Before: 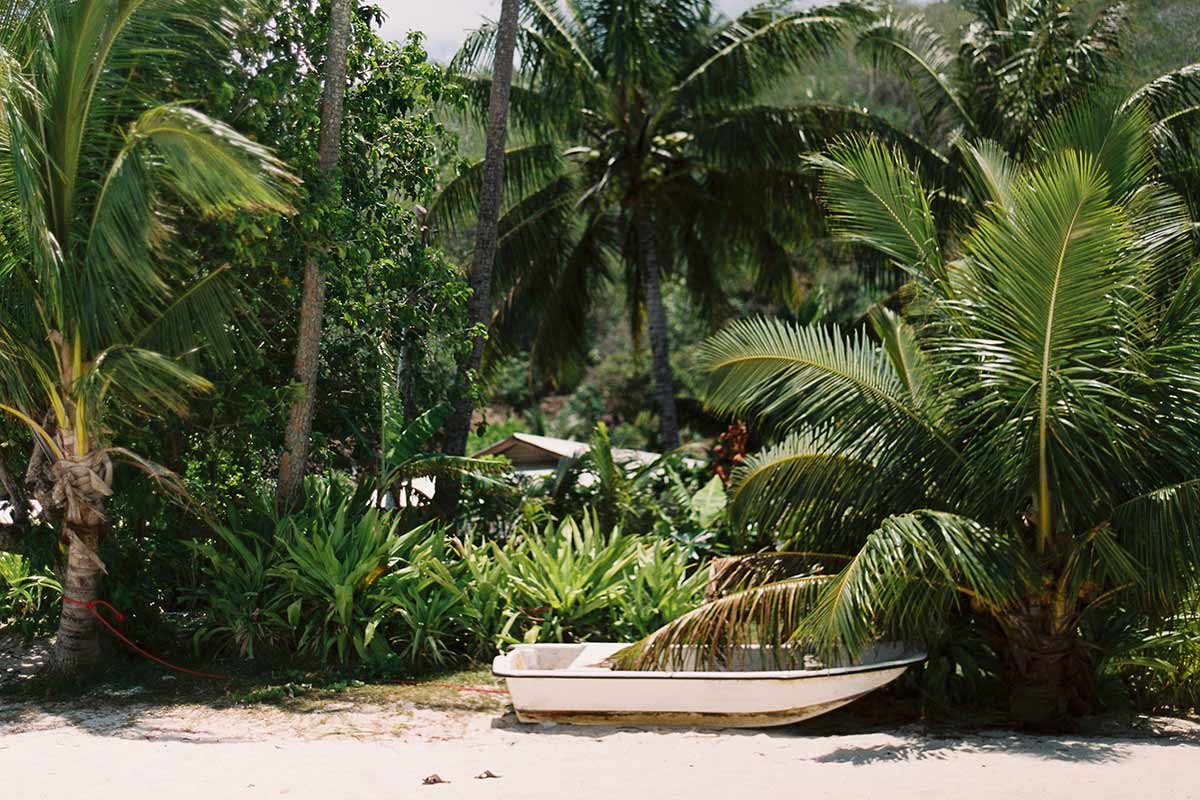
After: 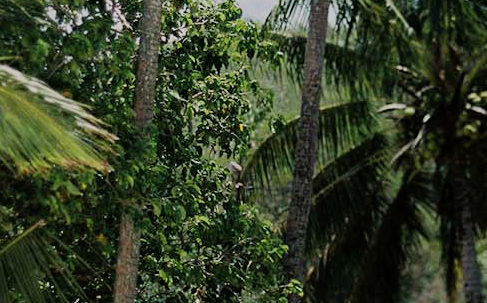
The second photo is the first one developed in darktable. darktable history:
filmic rgb: black relative exposure -7.65 EV, white relative exposure 4.56 EV, hardness 3.61
crop: left 15.452%, top 5.459%, right 43.956%, bottom 56.62%
